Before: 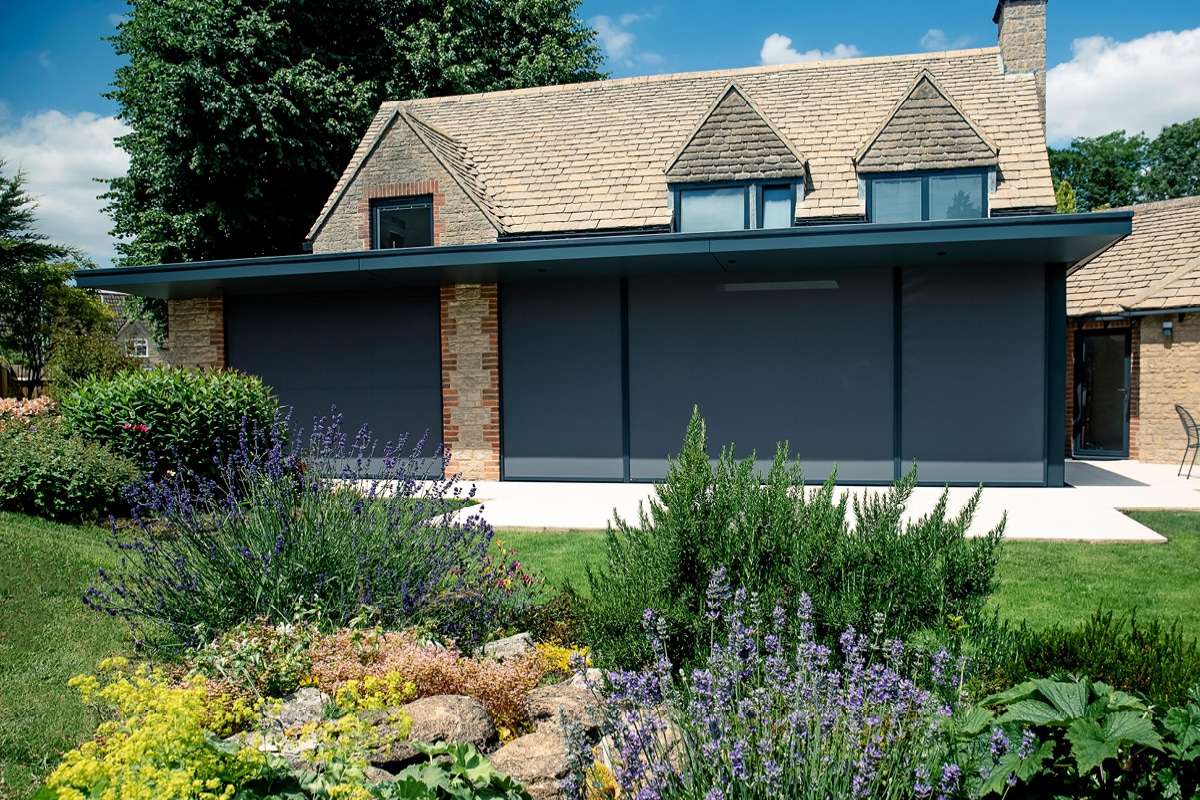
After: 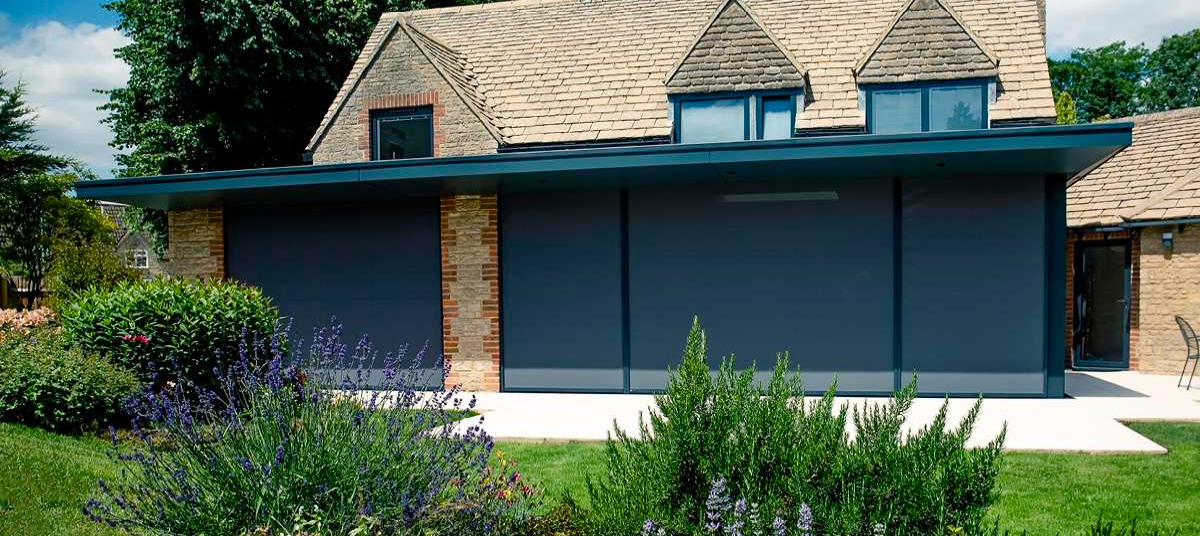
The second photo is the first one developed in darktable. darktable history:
color balance rgb: perceptual saturation grading › global saturation 20%, perceptual saturation grading › highlights -25.736%, perceptual saturation grading › shadows 25.354%, global vibrance 20%
crop: top 11.174%, bottom 21.8%
